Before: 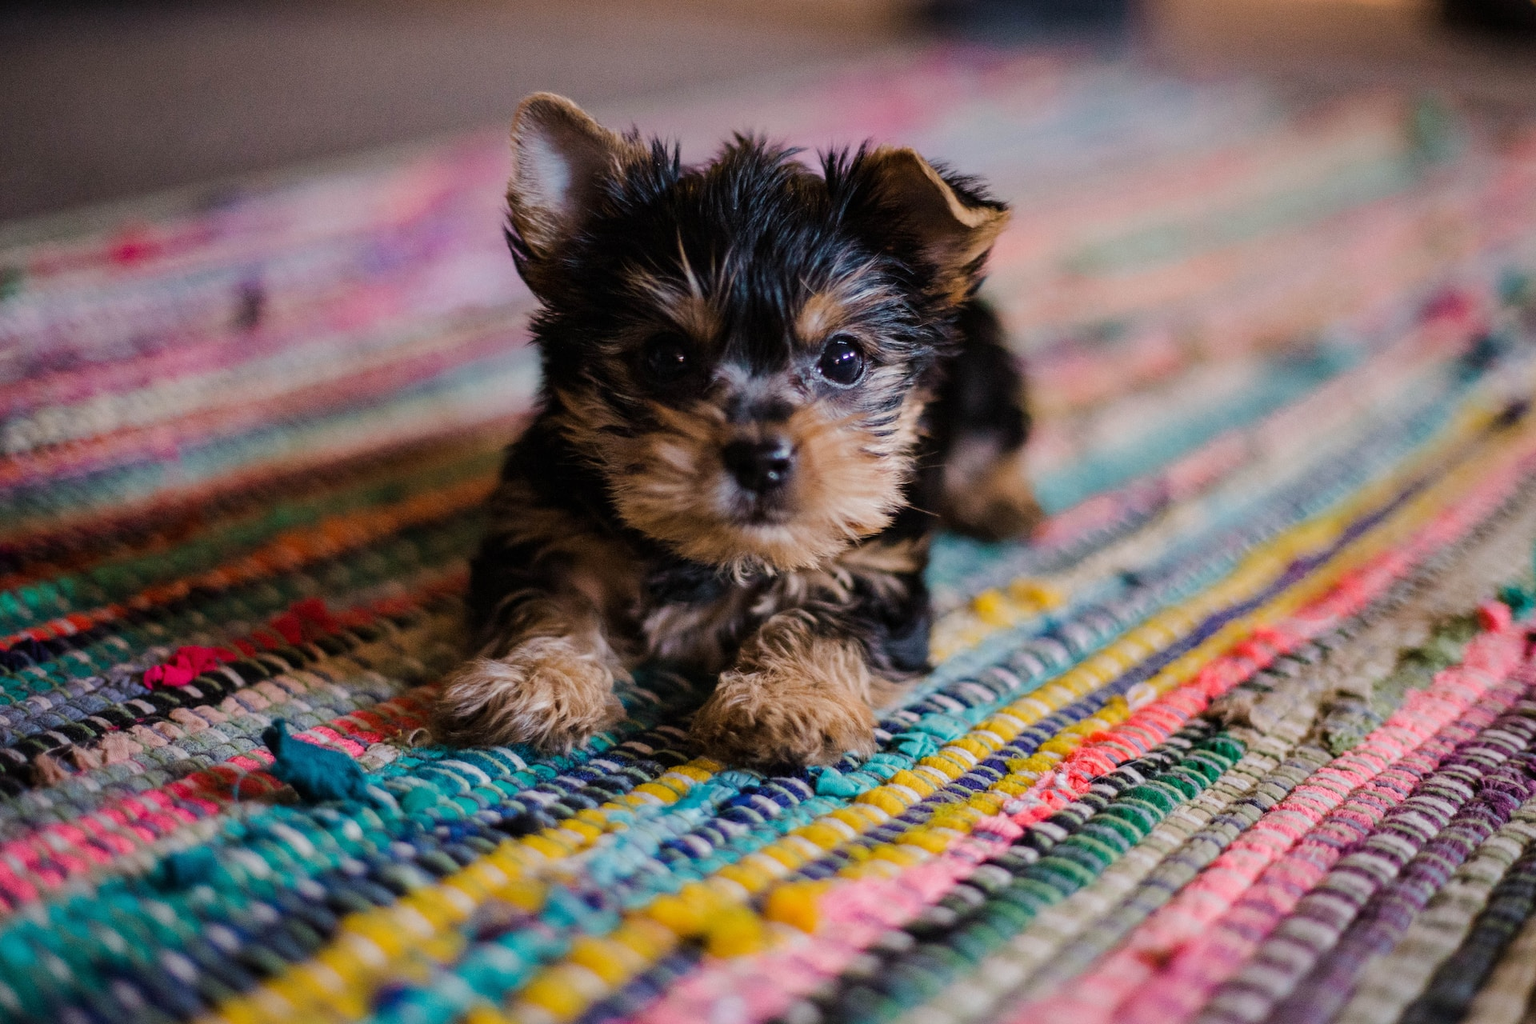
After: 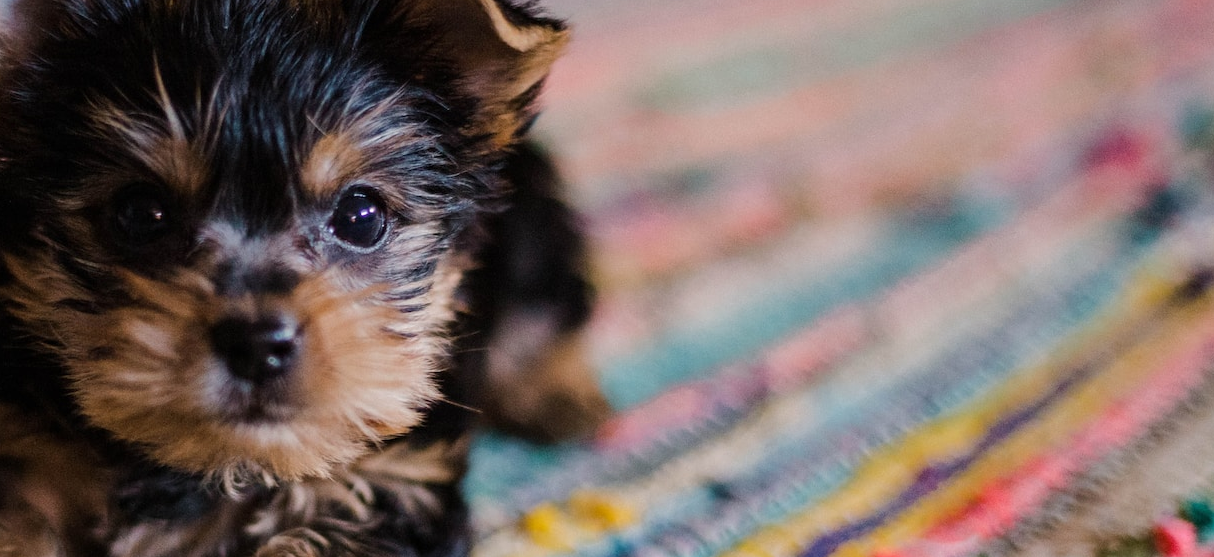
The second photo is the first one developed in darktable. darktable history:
crop: left 36.103%, top 18.217%, right 0.662%, bottom 38.226%
tone equalizer: smoothing diameter 2.04%, edges refinement/feathering 22.96, mask exposure compensation -1.57 EV, filter diffusion 5
